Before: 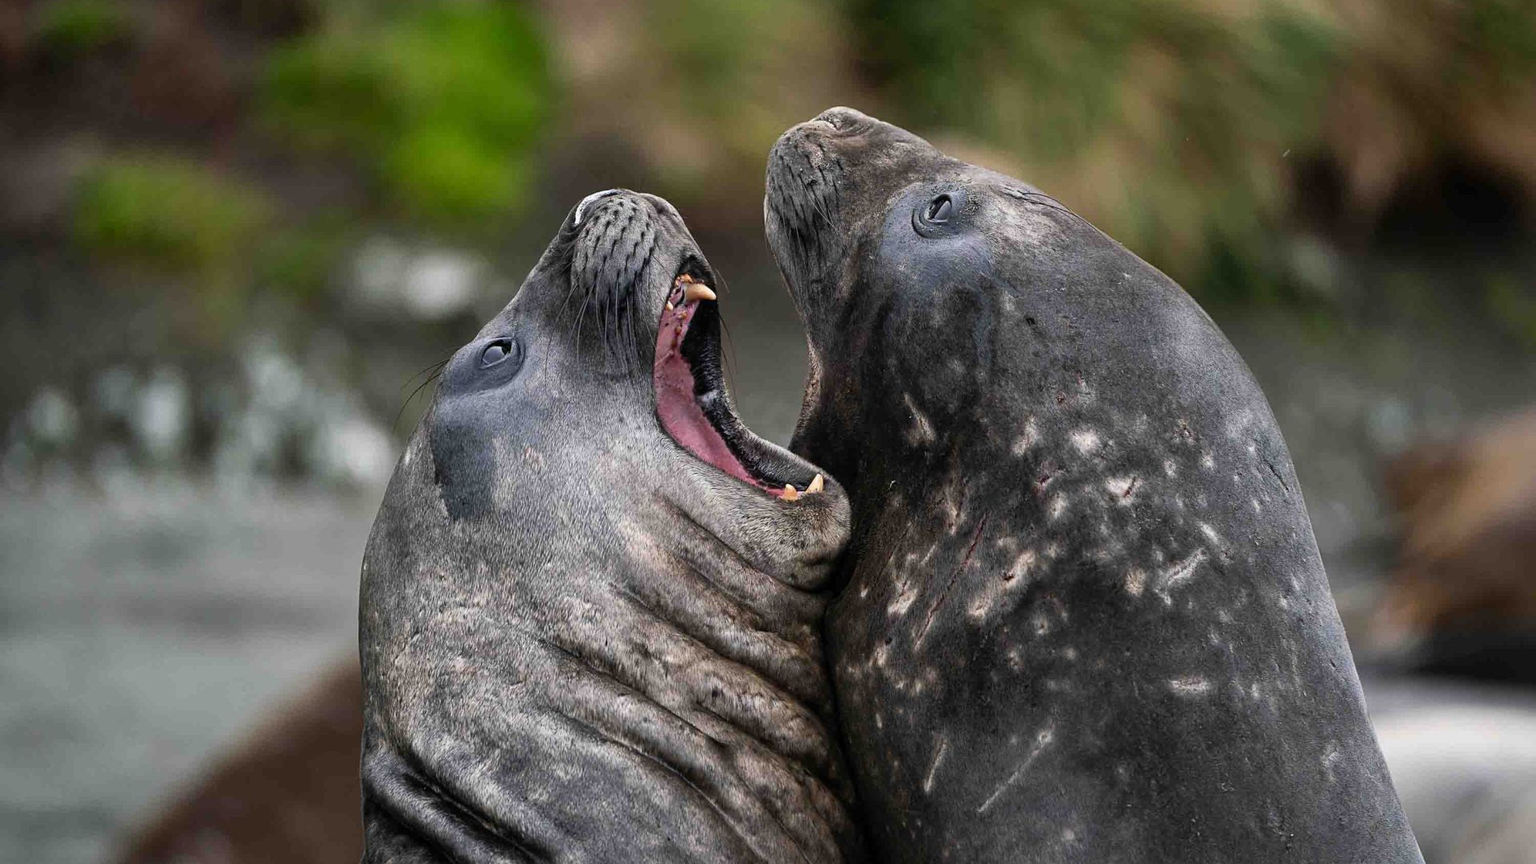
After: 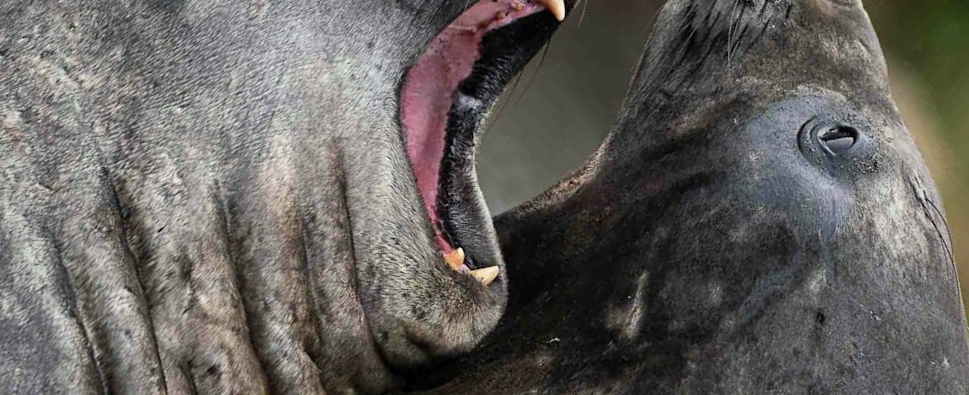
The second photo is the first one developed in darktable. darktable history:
crop and rotate: angle -44.81°, top 16.441%, right 0.931%, bottom 11.743%
color correction: highlights a* -2.5, highlights b* 2.62
